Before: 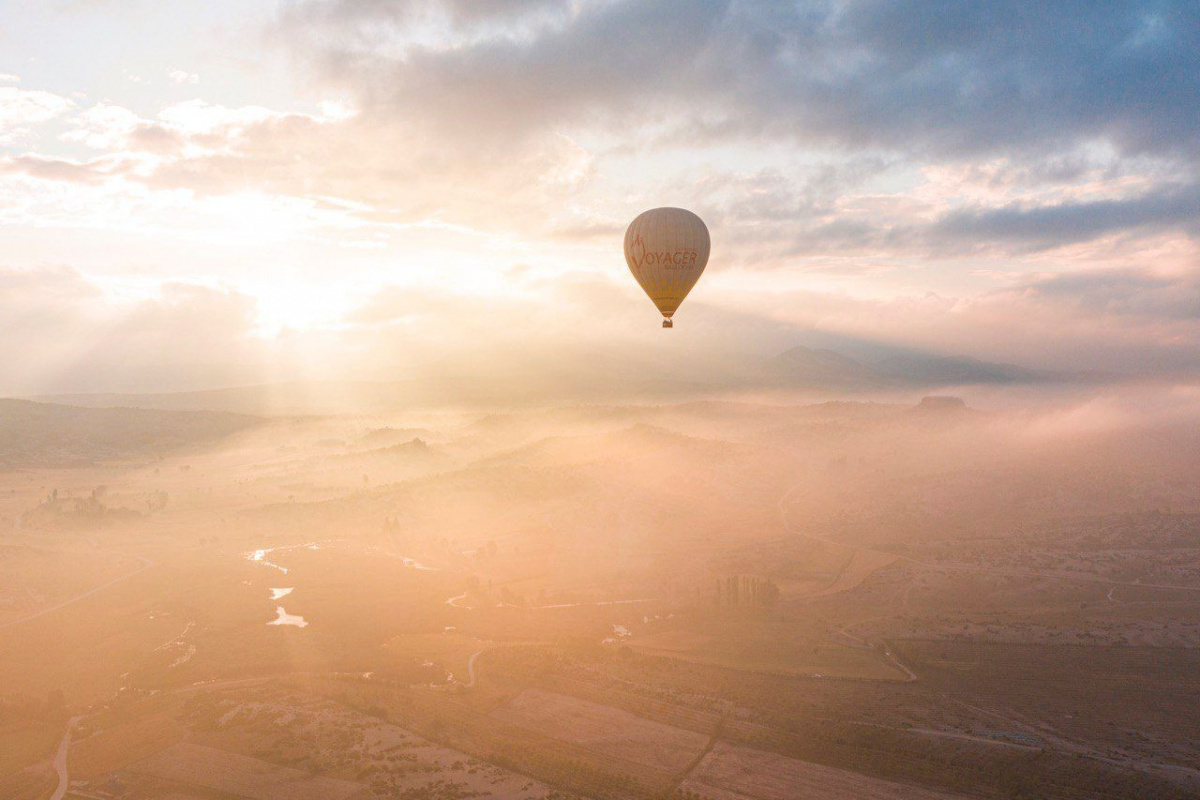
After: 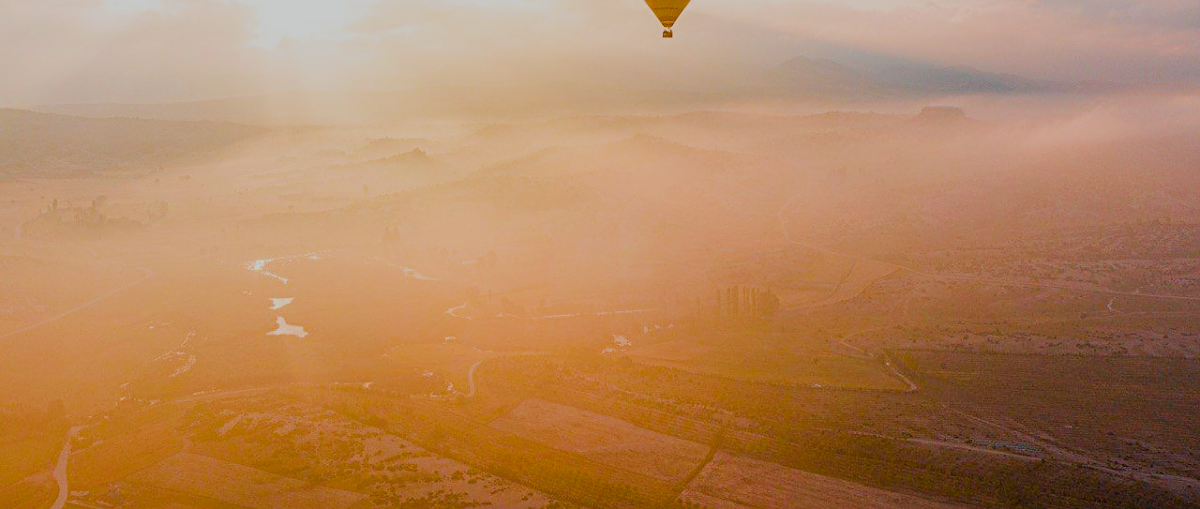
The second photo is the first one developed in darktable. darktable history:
crop and rotate: top 36.298%
exposure: compensate exposure bias true, compensate highlight preservation false
filmic rgb: black relative exposure -6.1 EV, white relative exposure 6.98 EV, hardness 2.23
sharpen: on, module defaults
color balance rgb: perceptual saturation grading › global saturation 34.87%, perceptual saturation grading › highlights -24.908%, perceptual saturation grading › shadows 49.791%, global vibrance 27.094%
color correction: highlights a* -0.322, highlights b* -0.112
